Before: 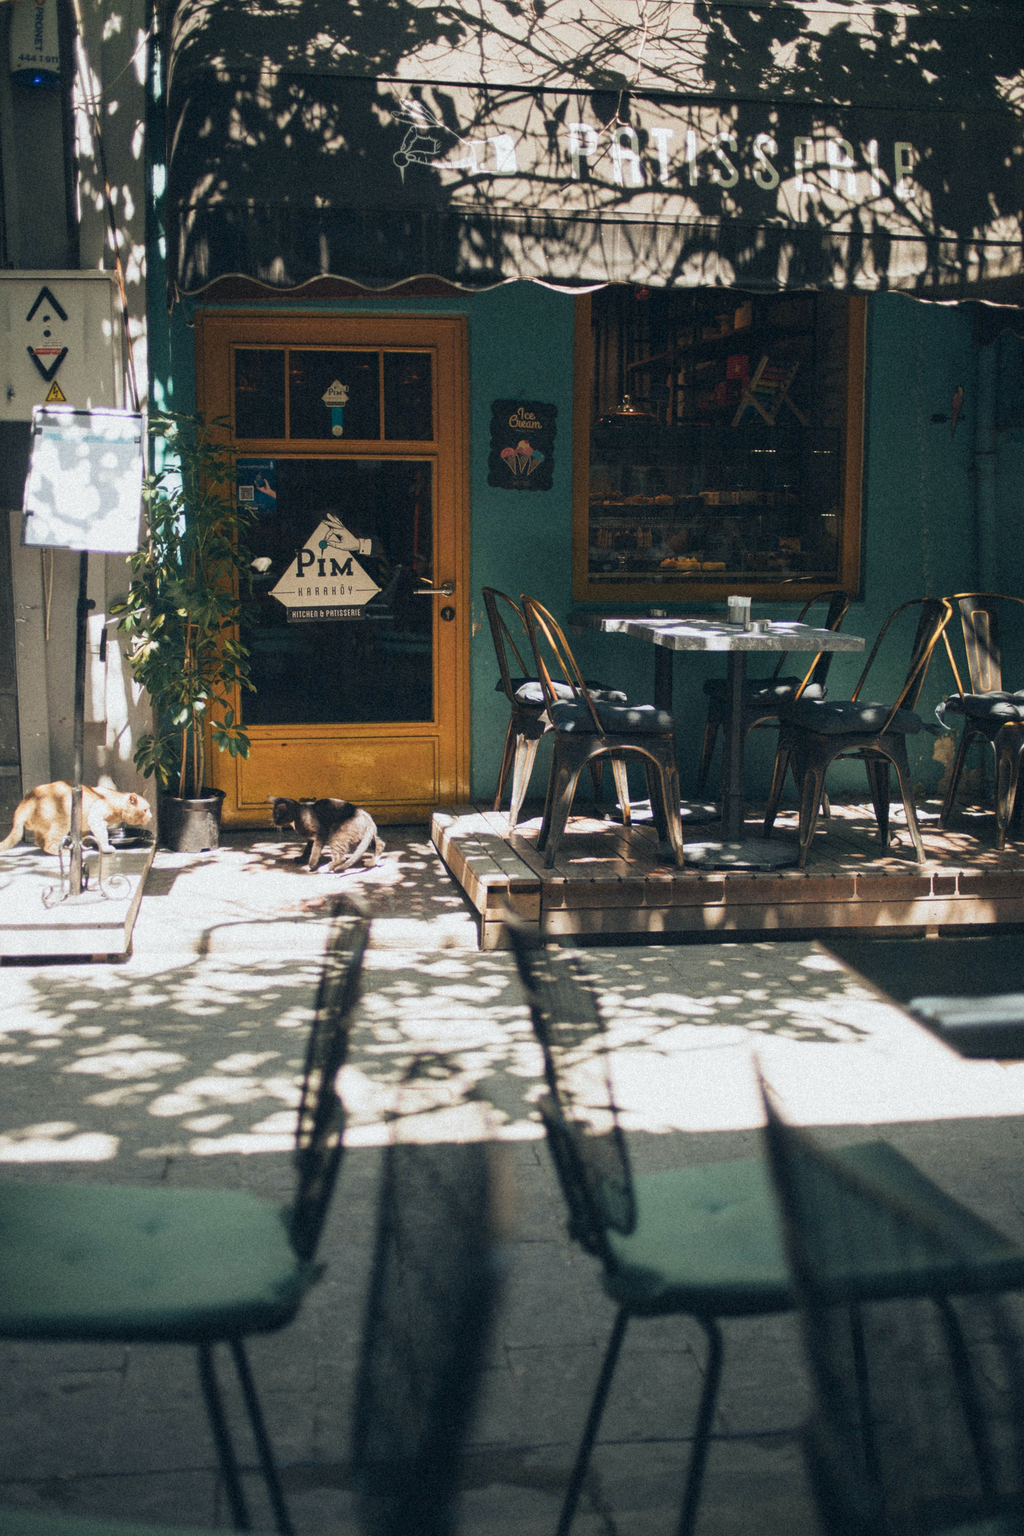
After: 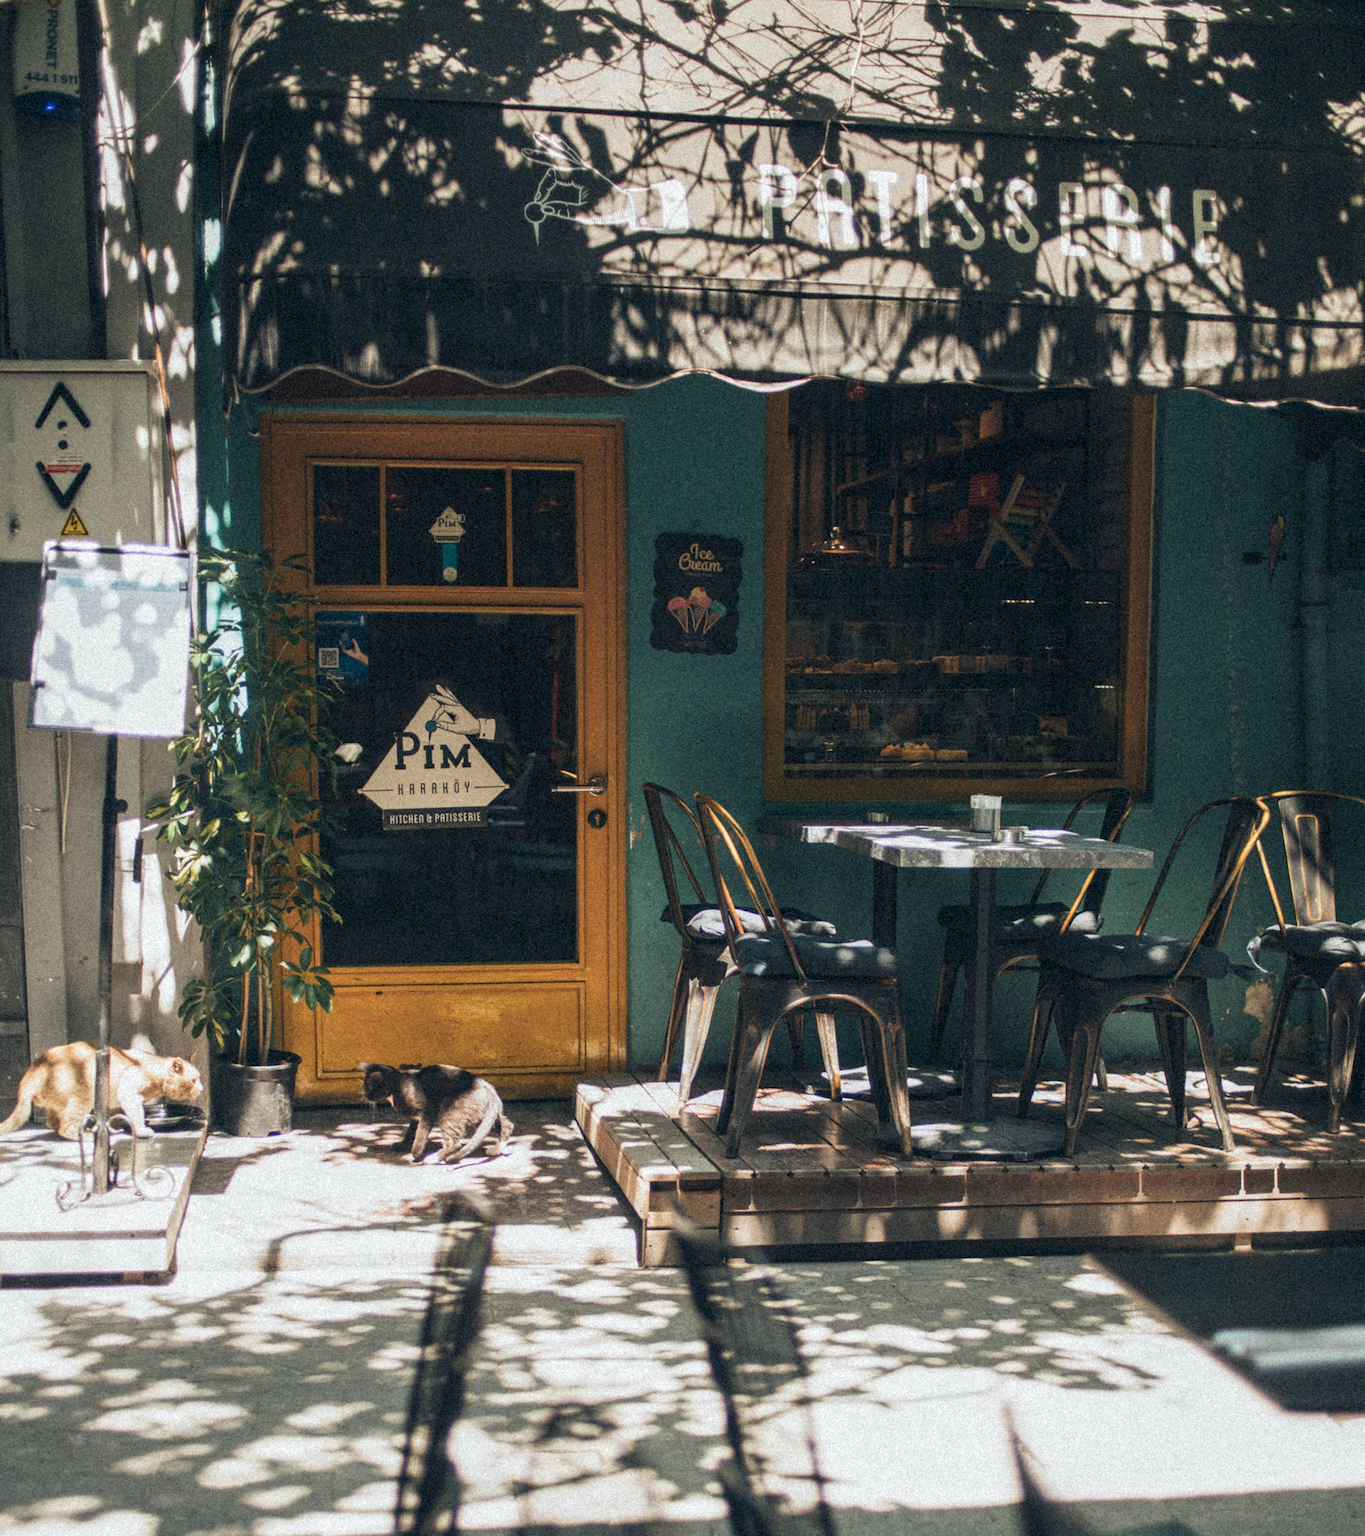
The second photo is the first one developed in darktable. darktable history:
local contrast: on, module defaults
crop: bottom 24.981%
levels: gray 50.81%
